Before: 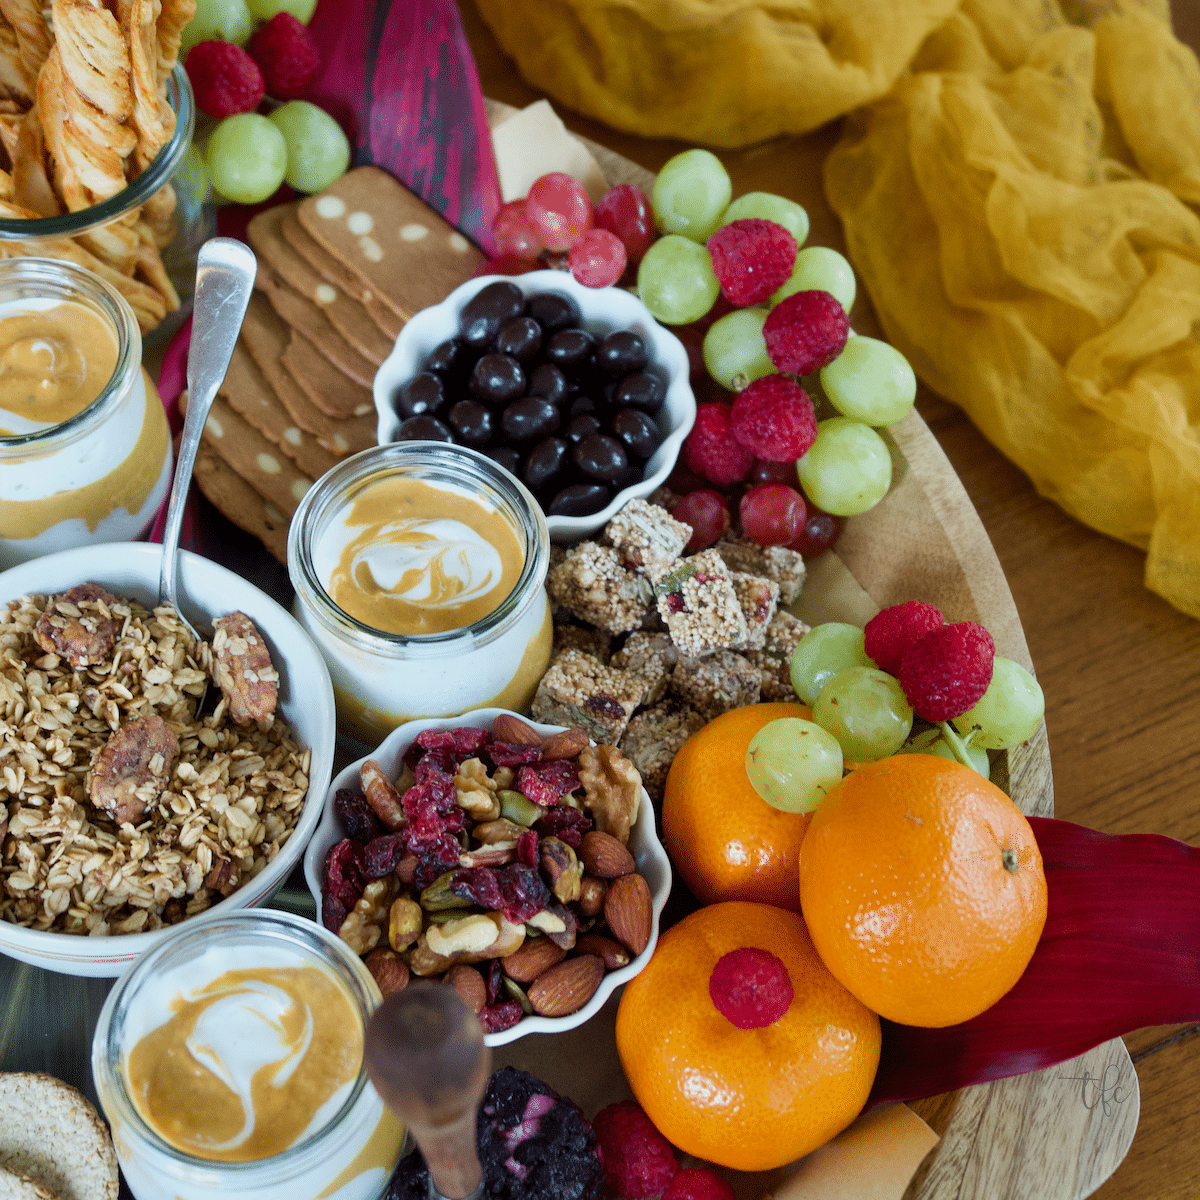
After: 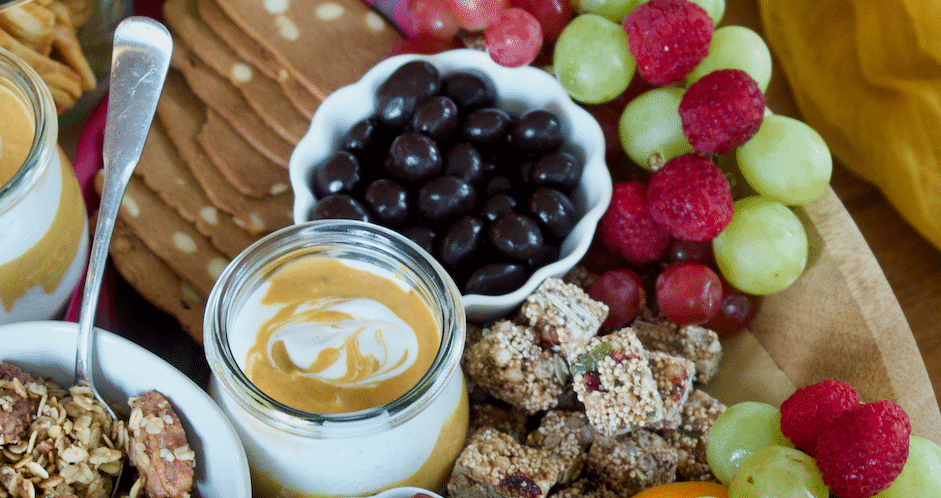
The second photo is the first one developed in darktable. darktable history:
crop: left 7.082%, top 18.432%, right 14.468%, bottom 40.027%
